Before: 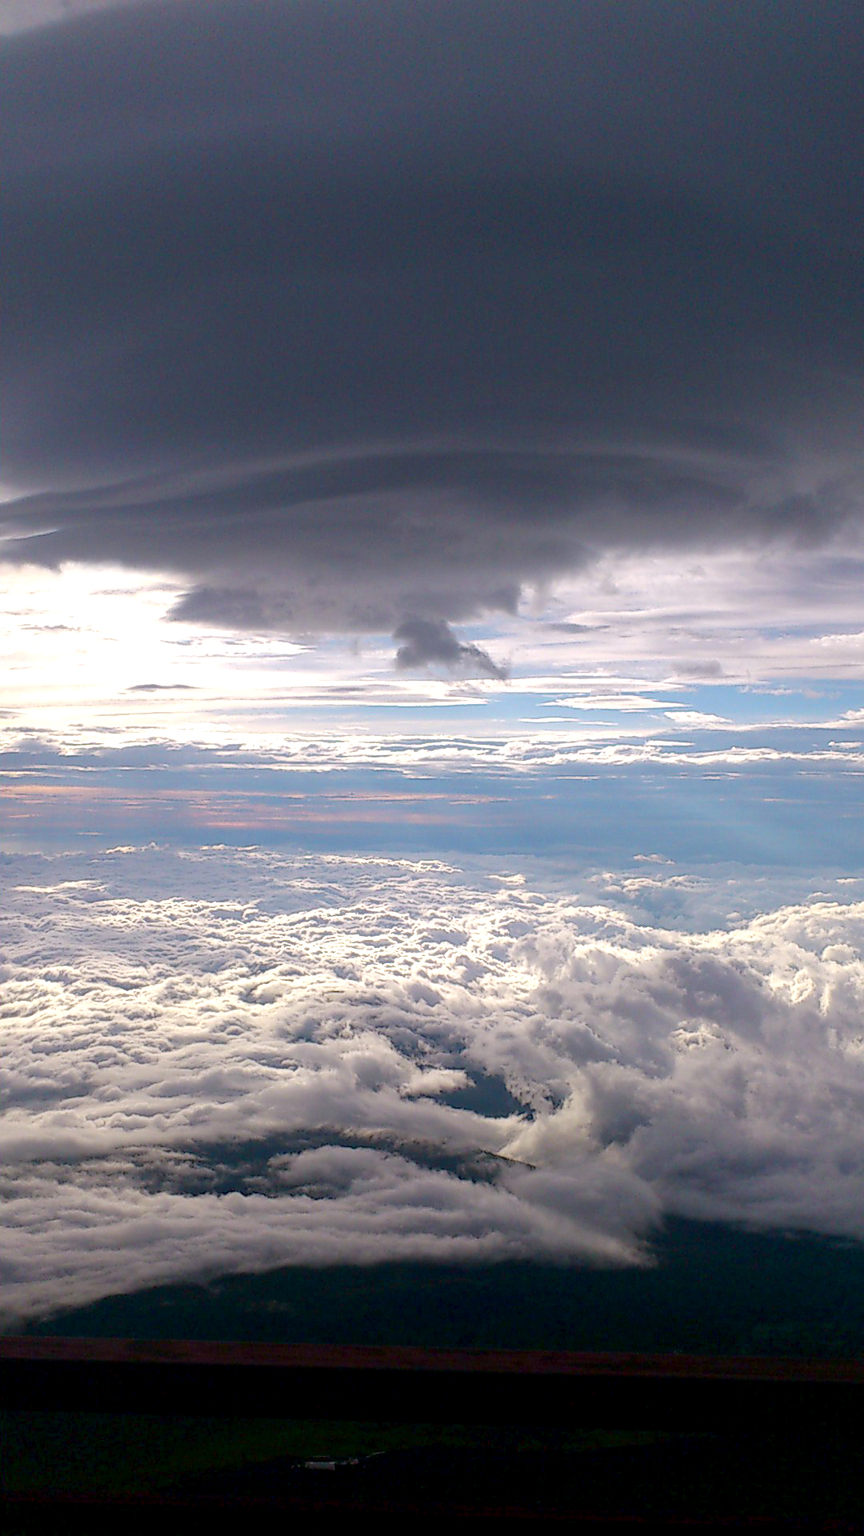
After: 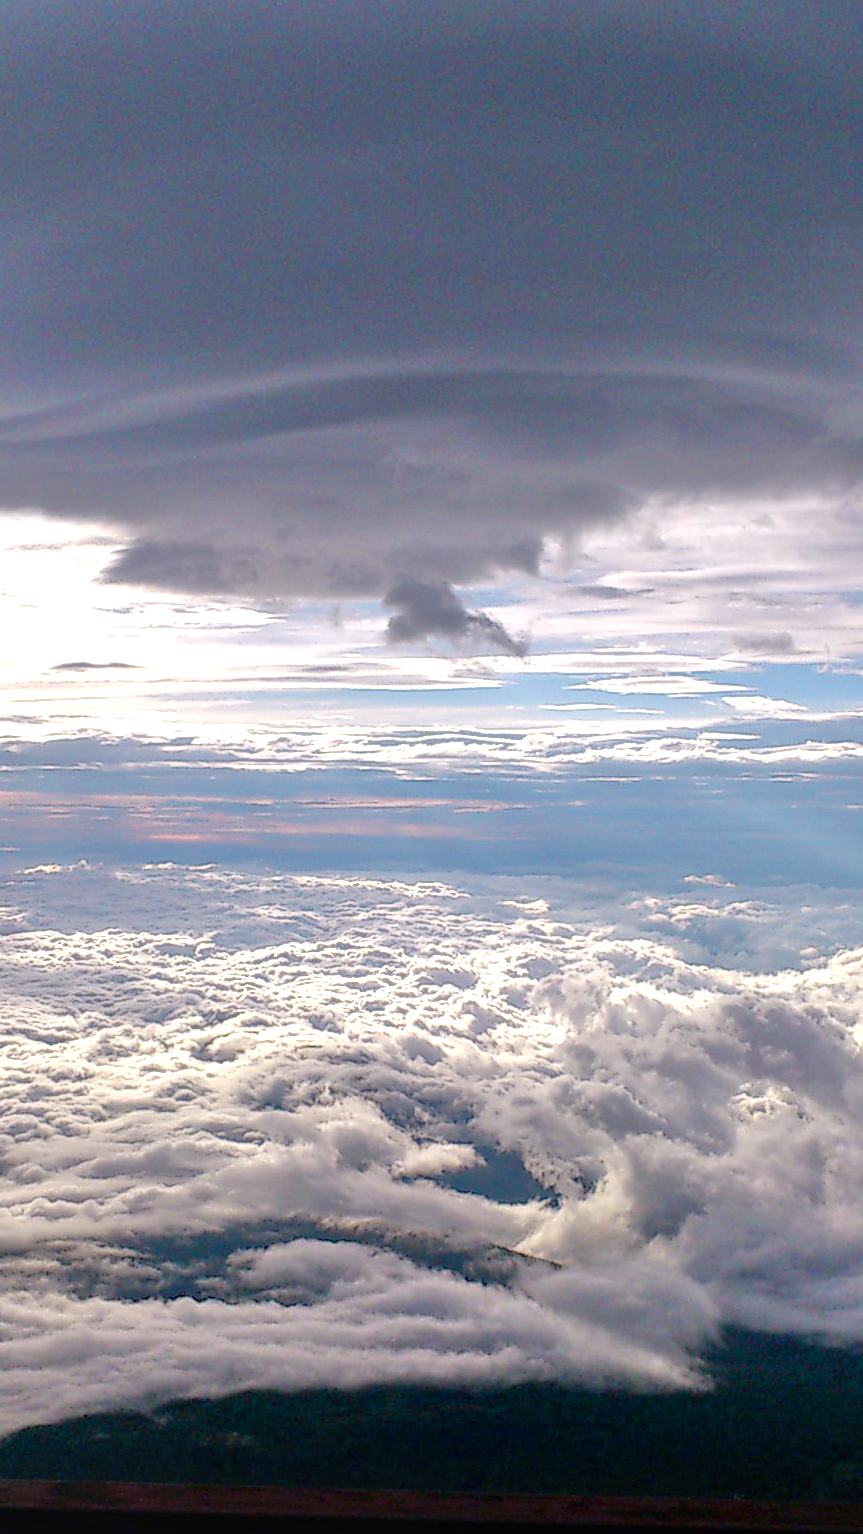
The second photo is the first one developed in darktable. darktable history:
tone equalizer: -7 EV 0.15 EV, -6 EV 0.6 EV, -5 EV 1.15 EV, -4 EV 1.33 EV, -3 EV 1.15 EV, -2 EV 0.6 EV, -1 EV 0.15 EV, mask exposure compensation -0.5 EV
local contrast: on, module defaults
crop and rotate: left 10.071%, top 10.071%, right 10.02%, bottom 10.02%
